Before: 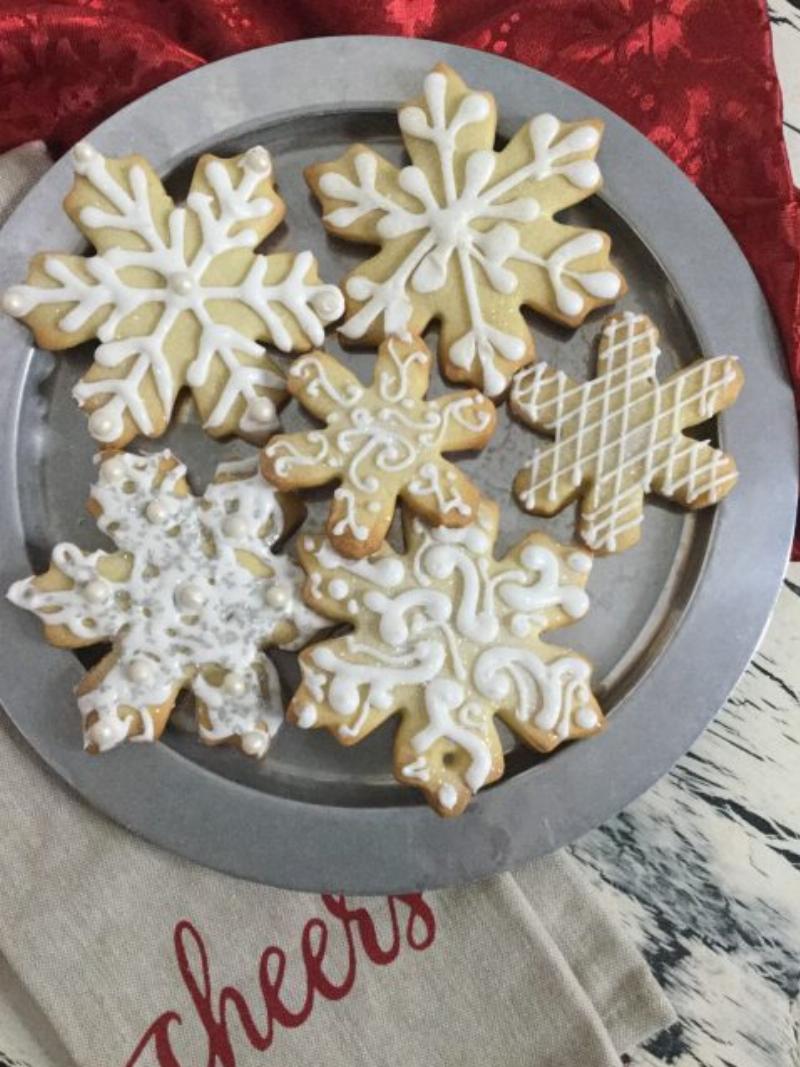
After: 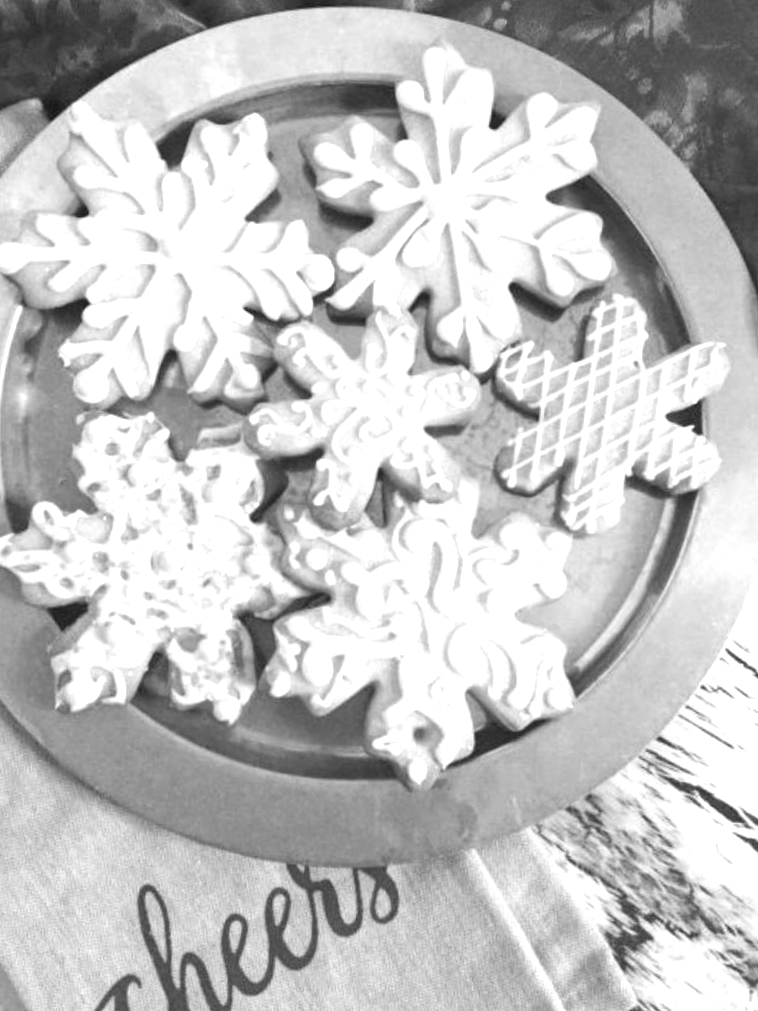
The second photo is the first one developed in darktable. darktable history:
monochrome: on, module defaults
exposure: exposure 1 EV, compensate highlight preservation false
crop and rotate: angle -2.38°
